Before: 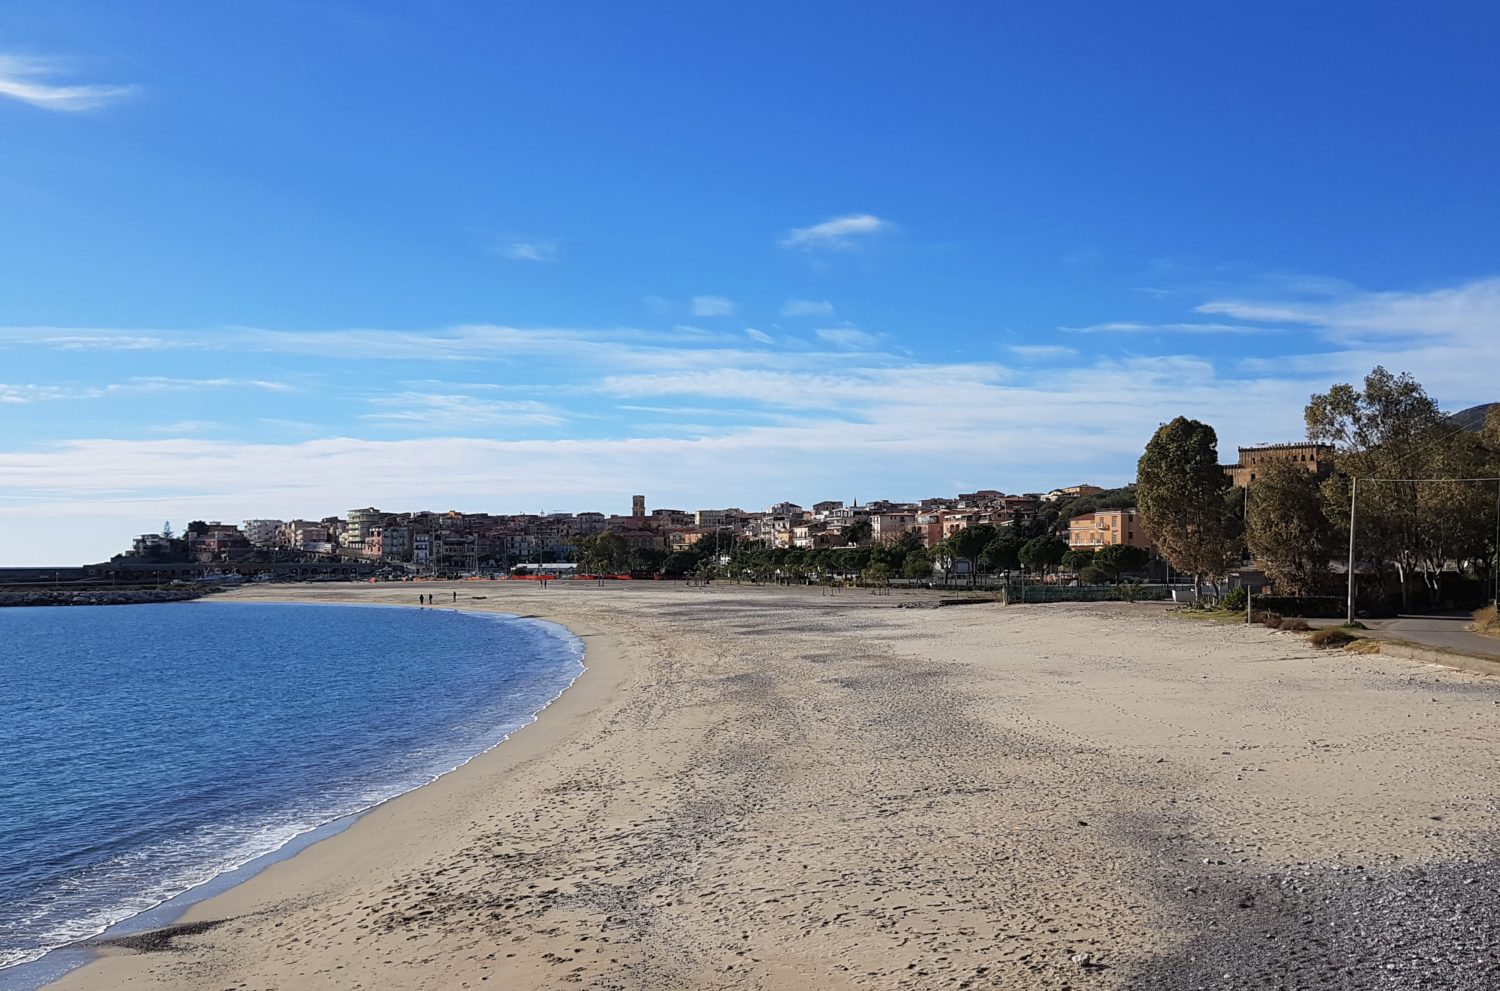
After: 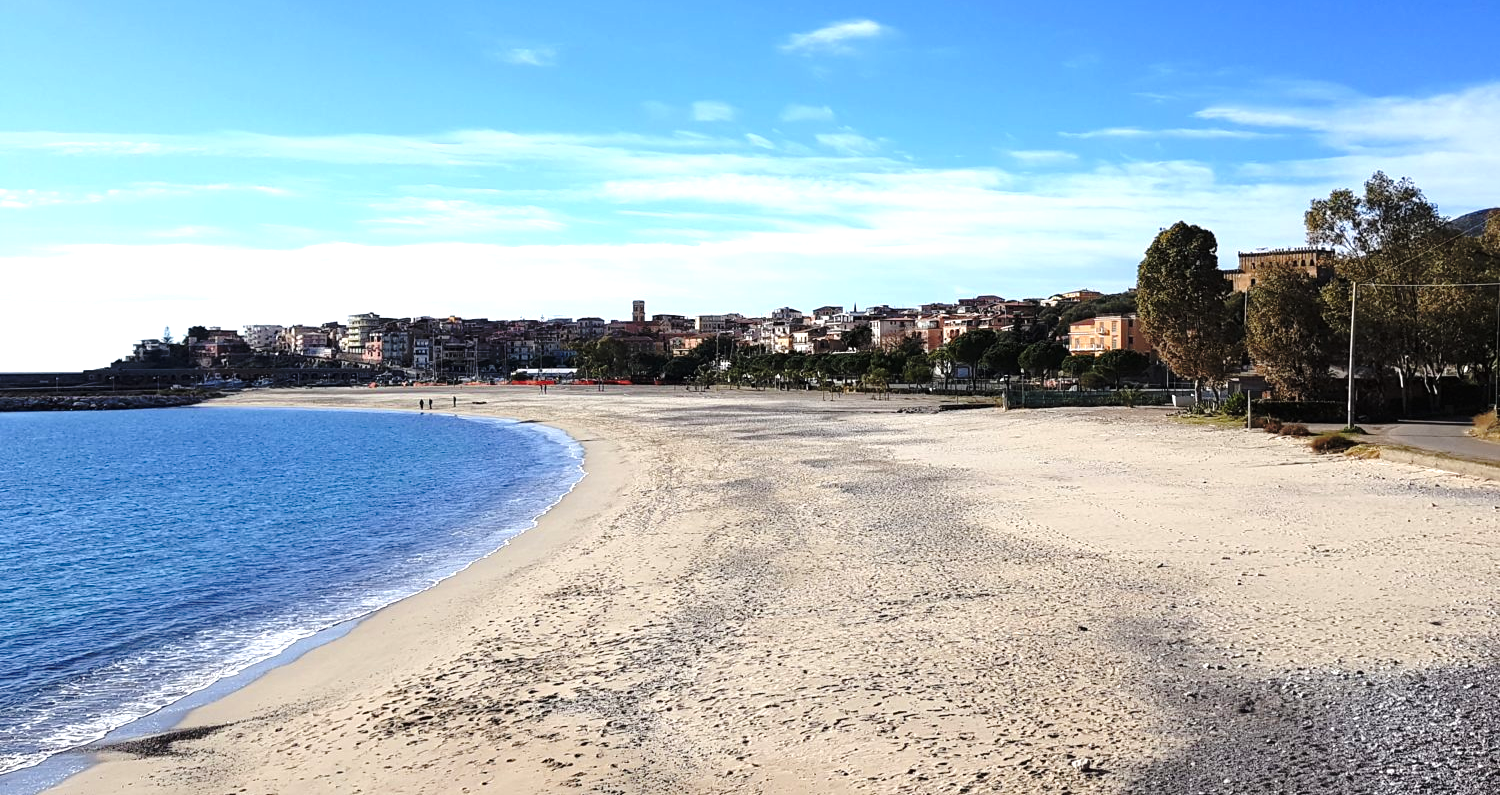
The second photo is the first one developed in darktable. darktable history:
exposure: black level correction 0, exposure 0.832 EV, compensate highlight preservation false
base curve: curves: ch0 [(0, 0) (0.073, 0.04) (0.157, 0.139) (0.492, 0.492) (0.758, 0.758) (1, 1)], preserve colors none
crop and rotate: top 19.723%
contrast brightness saturation: saturation -0.066
